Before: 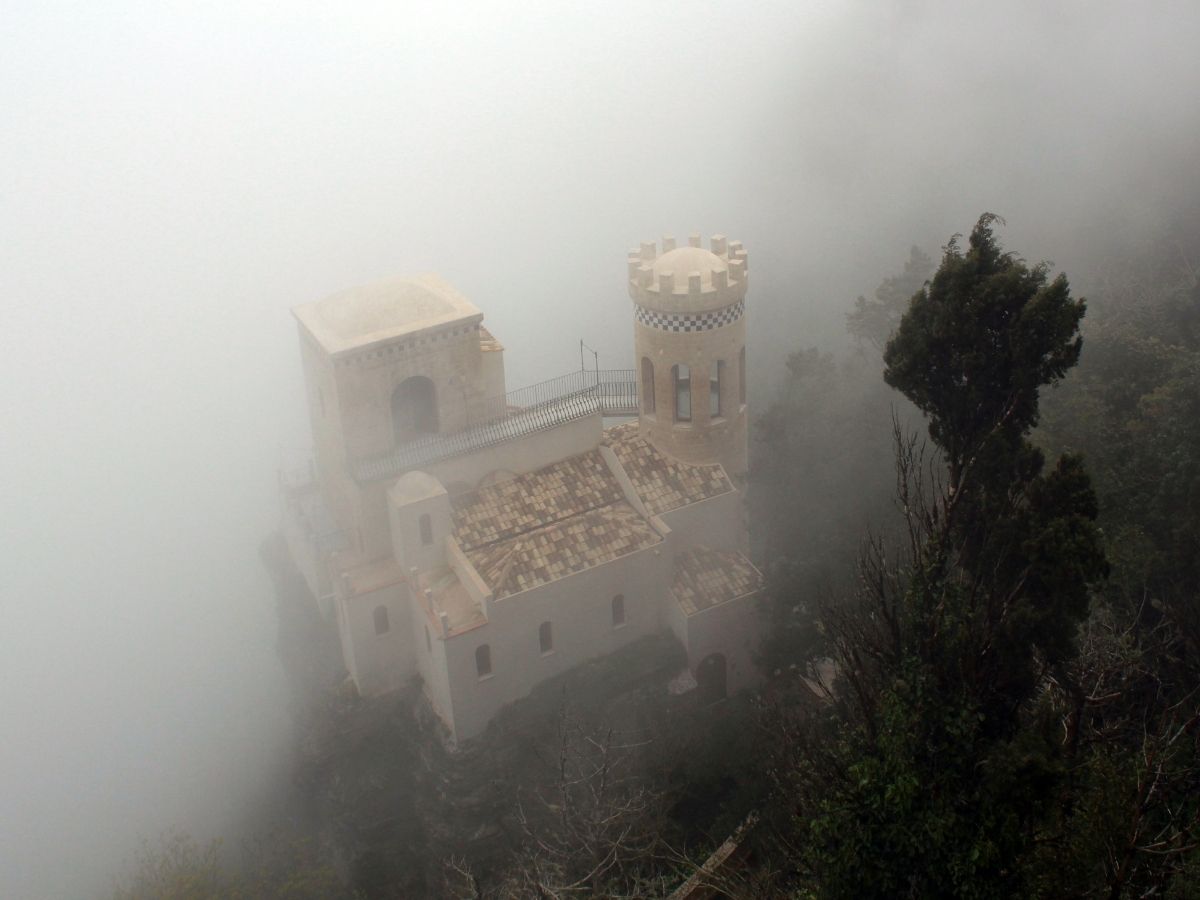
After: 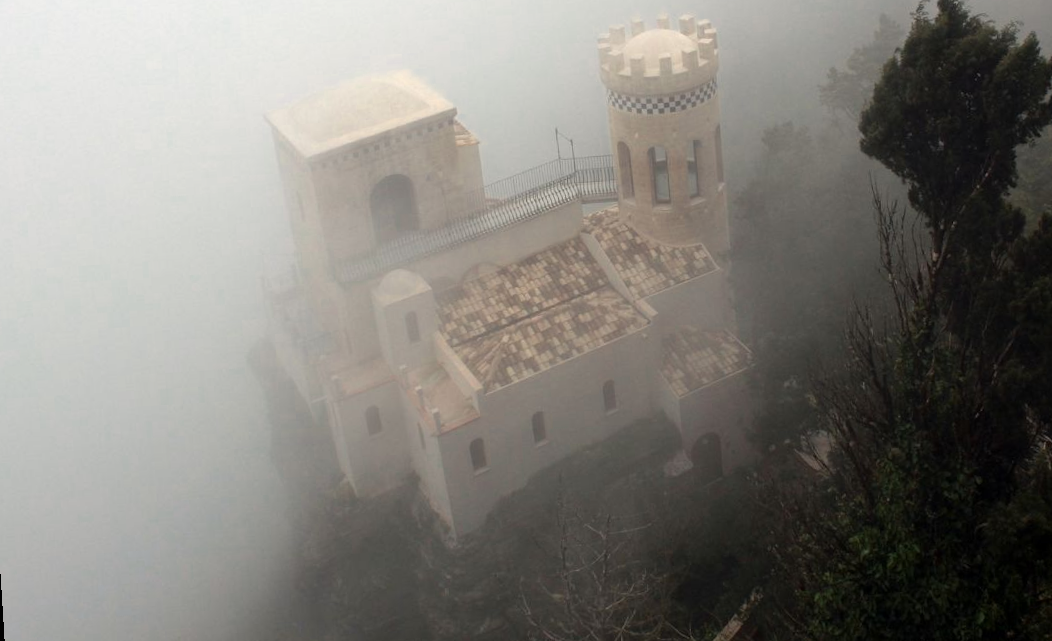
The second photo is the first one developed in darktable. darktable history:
crop: top 20.916%, right 9.437%, bottom 0.316%
color zones: curves: ch0 [(0.018, 0.548) (0.224, 0.64) (0.425, 0.447) (0.675, 0.575) (0.732, 0.579)]; ch1 [(0.066, 0.487) (0.25, 0.5) (0.404, 0.43) (0.75, 0.421) (0.956, 0.421)]; ch2 [(0.044, 0.561) (0.215, 0.465) (0.399, 0.544) (0.465, 0.548) (0.614, 0.447) (0.724, 0.43) (0.882, 0.623) (0.956, 0.632)]
rotate and perspective: rotation -3.52°, crop left 0.036, crop right 0.964, crop top 0.081, crop bottom 0.919
